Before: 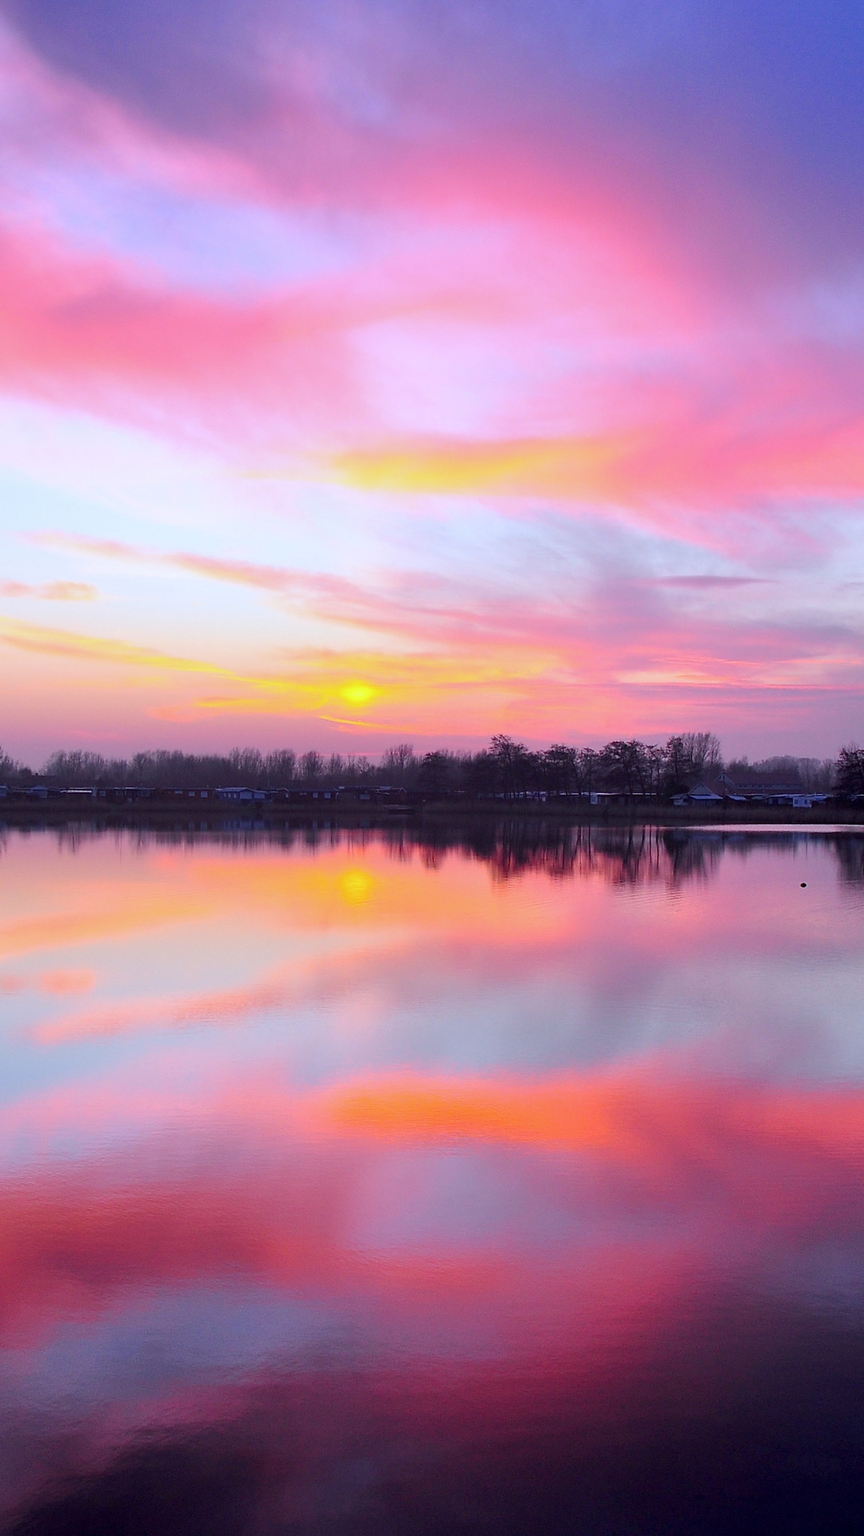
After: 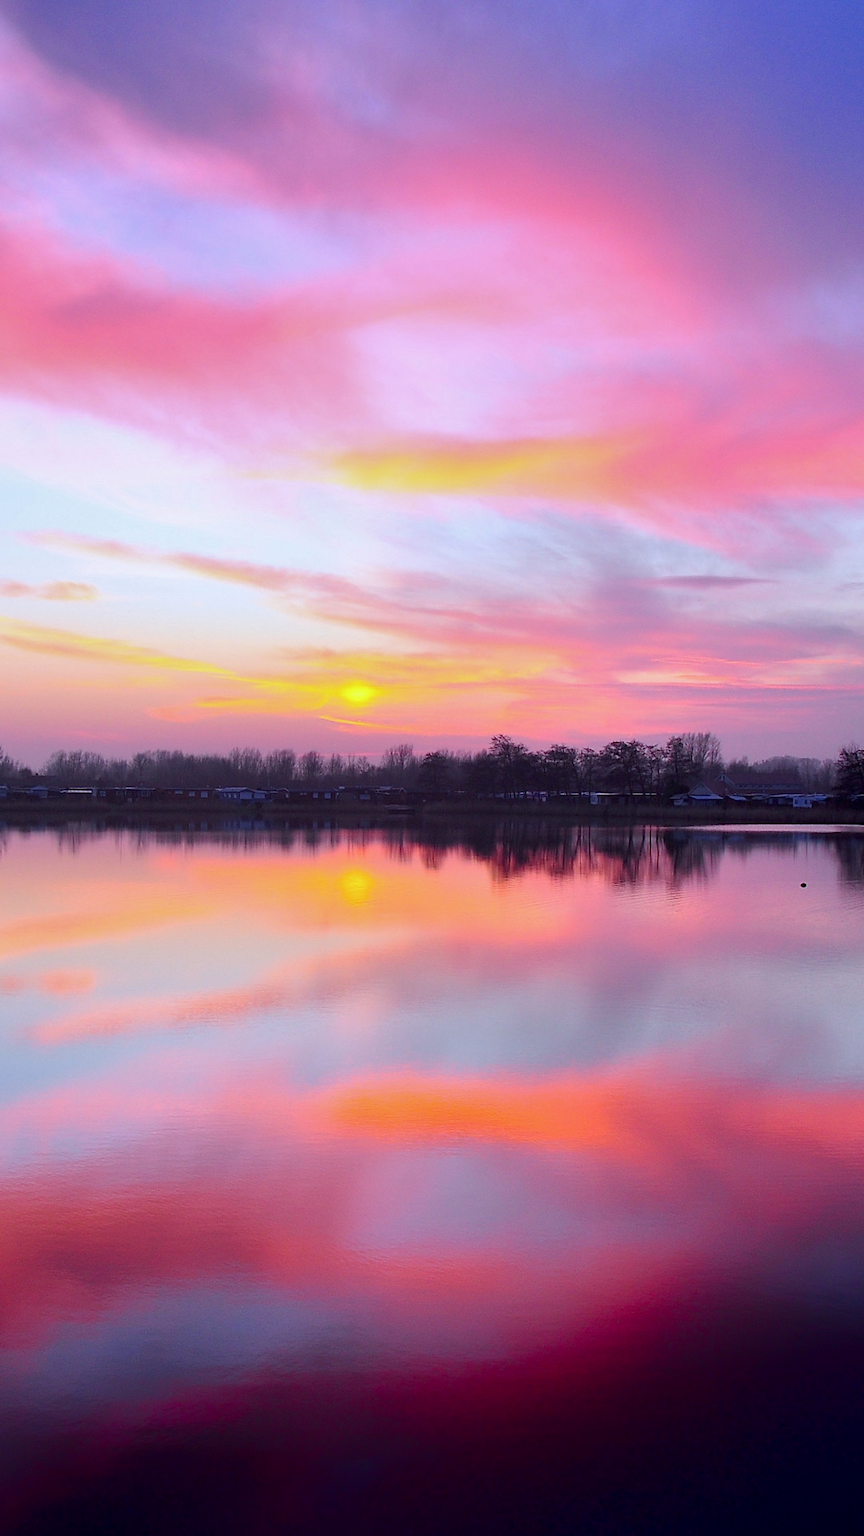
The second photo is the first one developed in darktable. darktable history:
shadows and highlights: shadows -88.23, highlights -36.07, highlights color adjustment 32.85%, soften with gaussian
